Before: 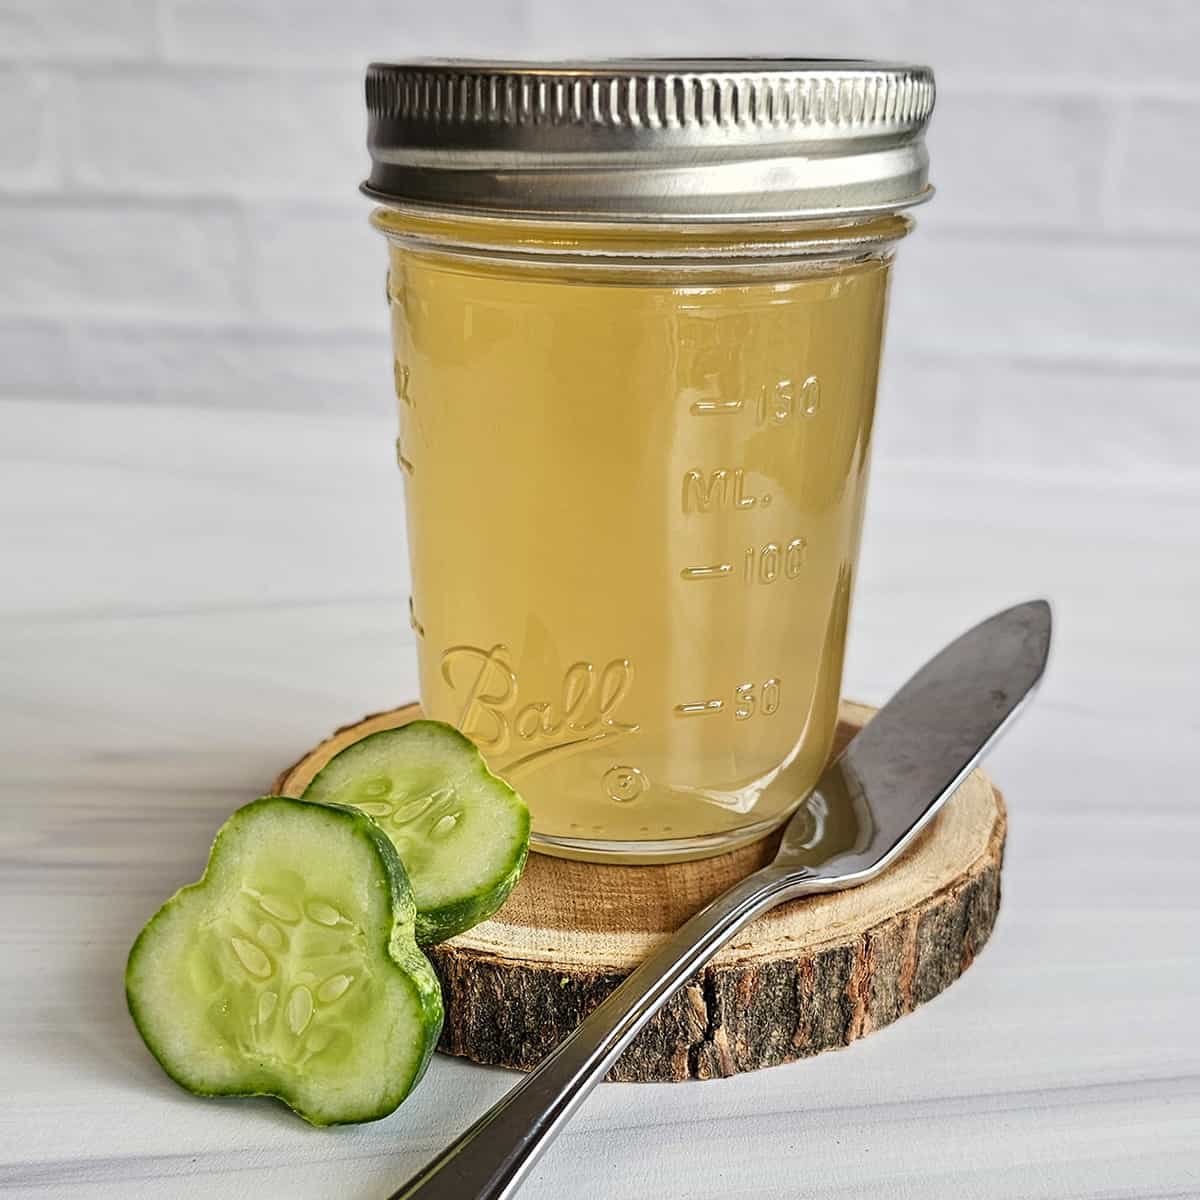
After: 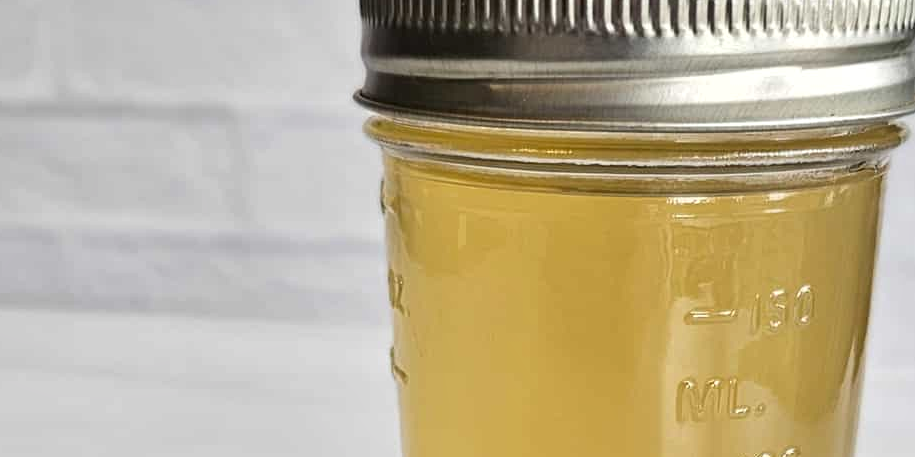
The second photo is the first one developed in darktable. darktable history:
crop: left 0.579%, top 7.627%, right 23.167%, bottom 54.275%
local contrast: mode bilateral grid, contrast 20, coarseness 50, detail 120%, midtone range 0.2
